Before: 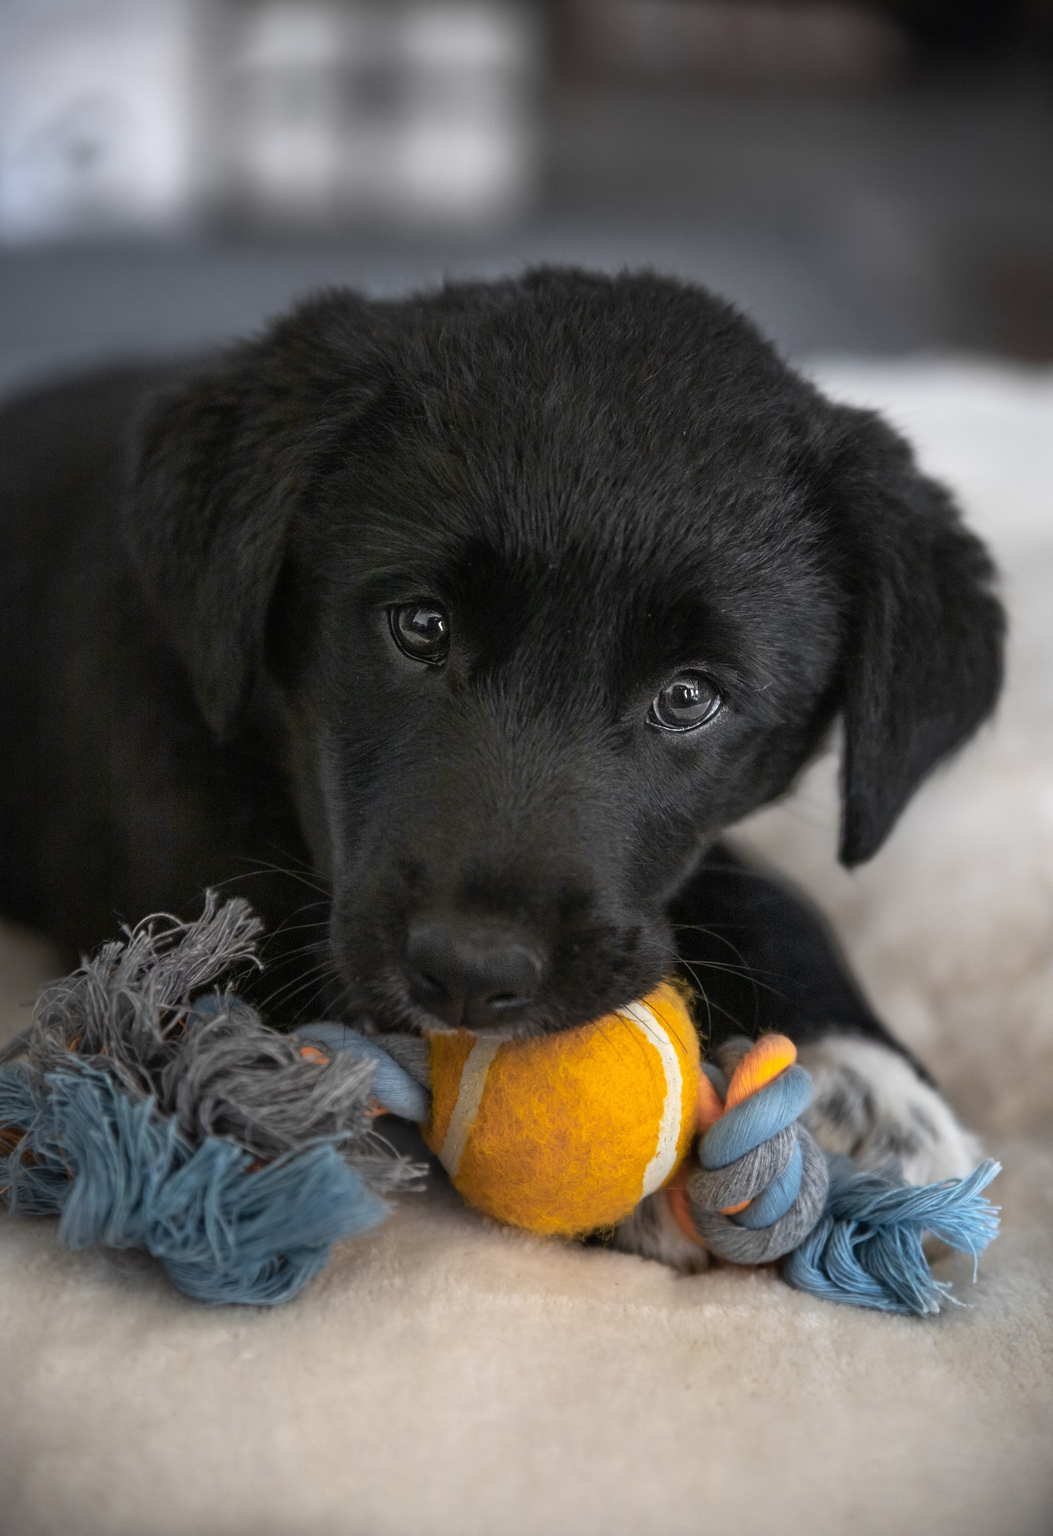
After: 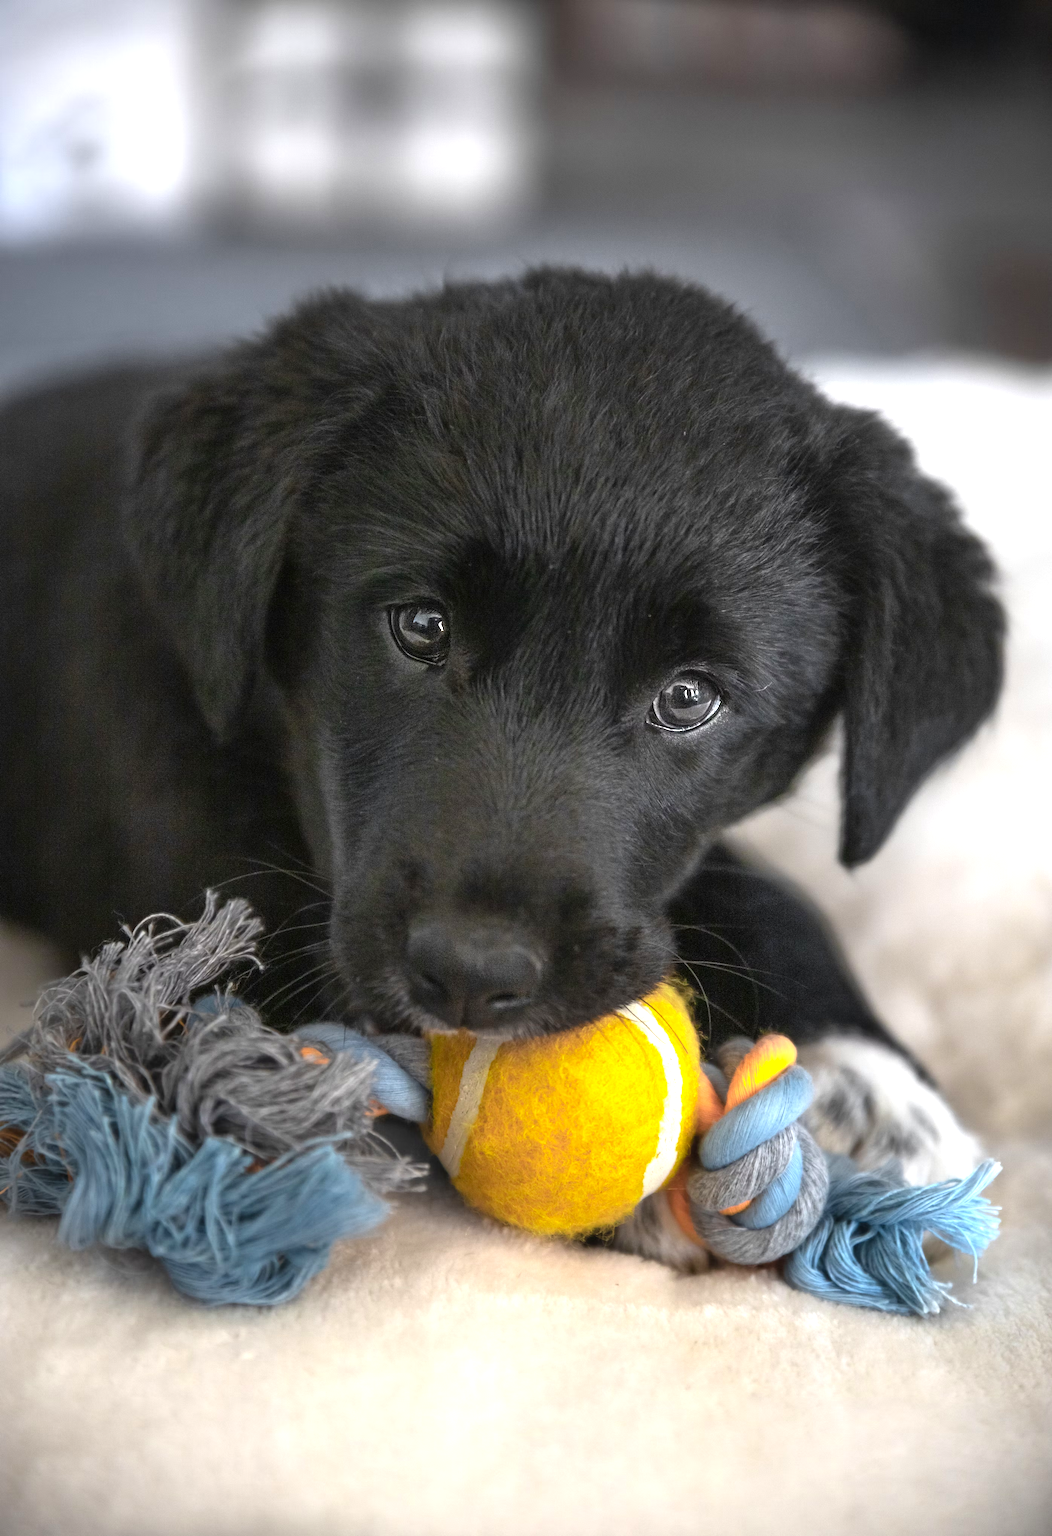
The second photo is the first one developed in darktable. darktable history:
color zones: curves: ch2 [(0, 0.5) (0.143, 0.517) (0.286, 0.571) (0.429, 0.522) (0.571, 0.5) (0.714, 0.5) (0.857, 0.5) (1, 0.5)]
exposure: black level correction 0, exposure 0.897 EV, compensate highlight preservation false
